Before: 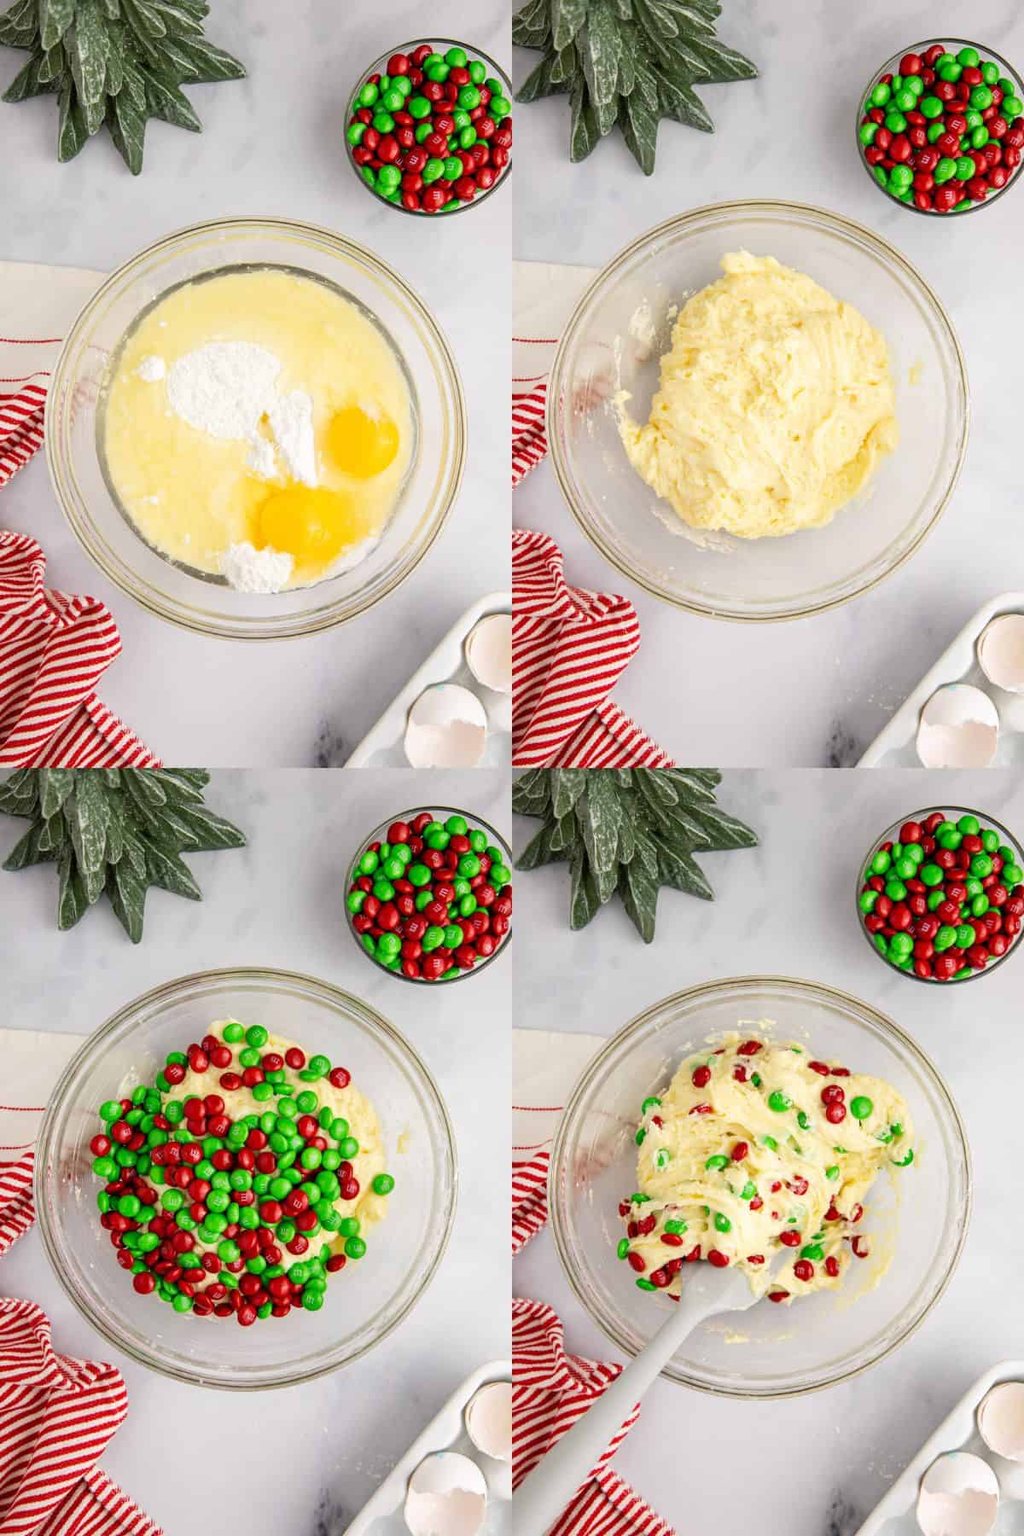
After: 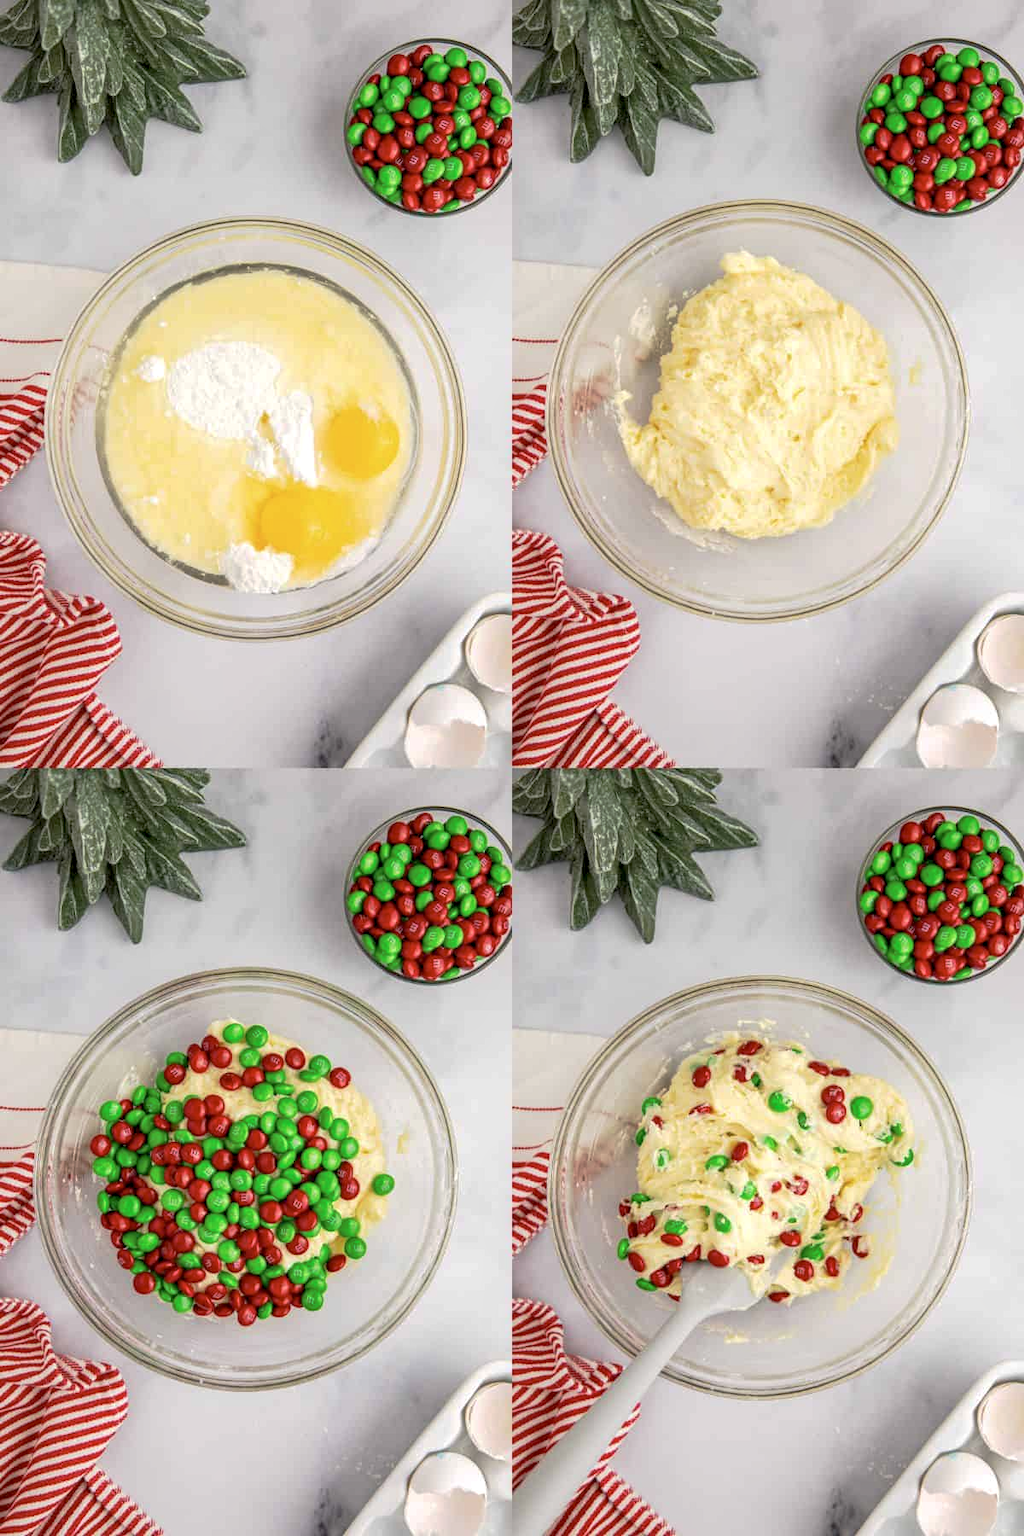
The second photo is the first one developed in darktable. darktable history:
tone curve: curves: ch0 [(0, 0) (0.003, 0.005) (0.011, 0.016) (0.025, 0.036) (0.044, 0.071) (0.069, 0.112) (0.1, 0.149) (0.136, 0.187) (0.177, 0.228) (0.224, 0.272) (0.277, 0.32) (0.335, 0.374) (0.399, 0.429) (0.468, 0.479) (0.543, 0.538) (0.623, 0.609) (0.709, 0.697) (0.801, 0.789) (0.898, 0.876) (1, 1)], preserve colors none
local contrast: on, module defaults
